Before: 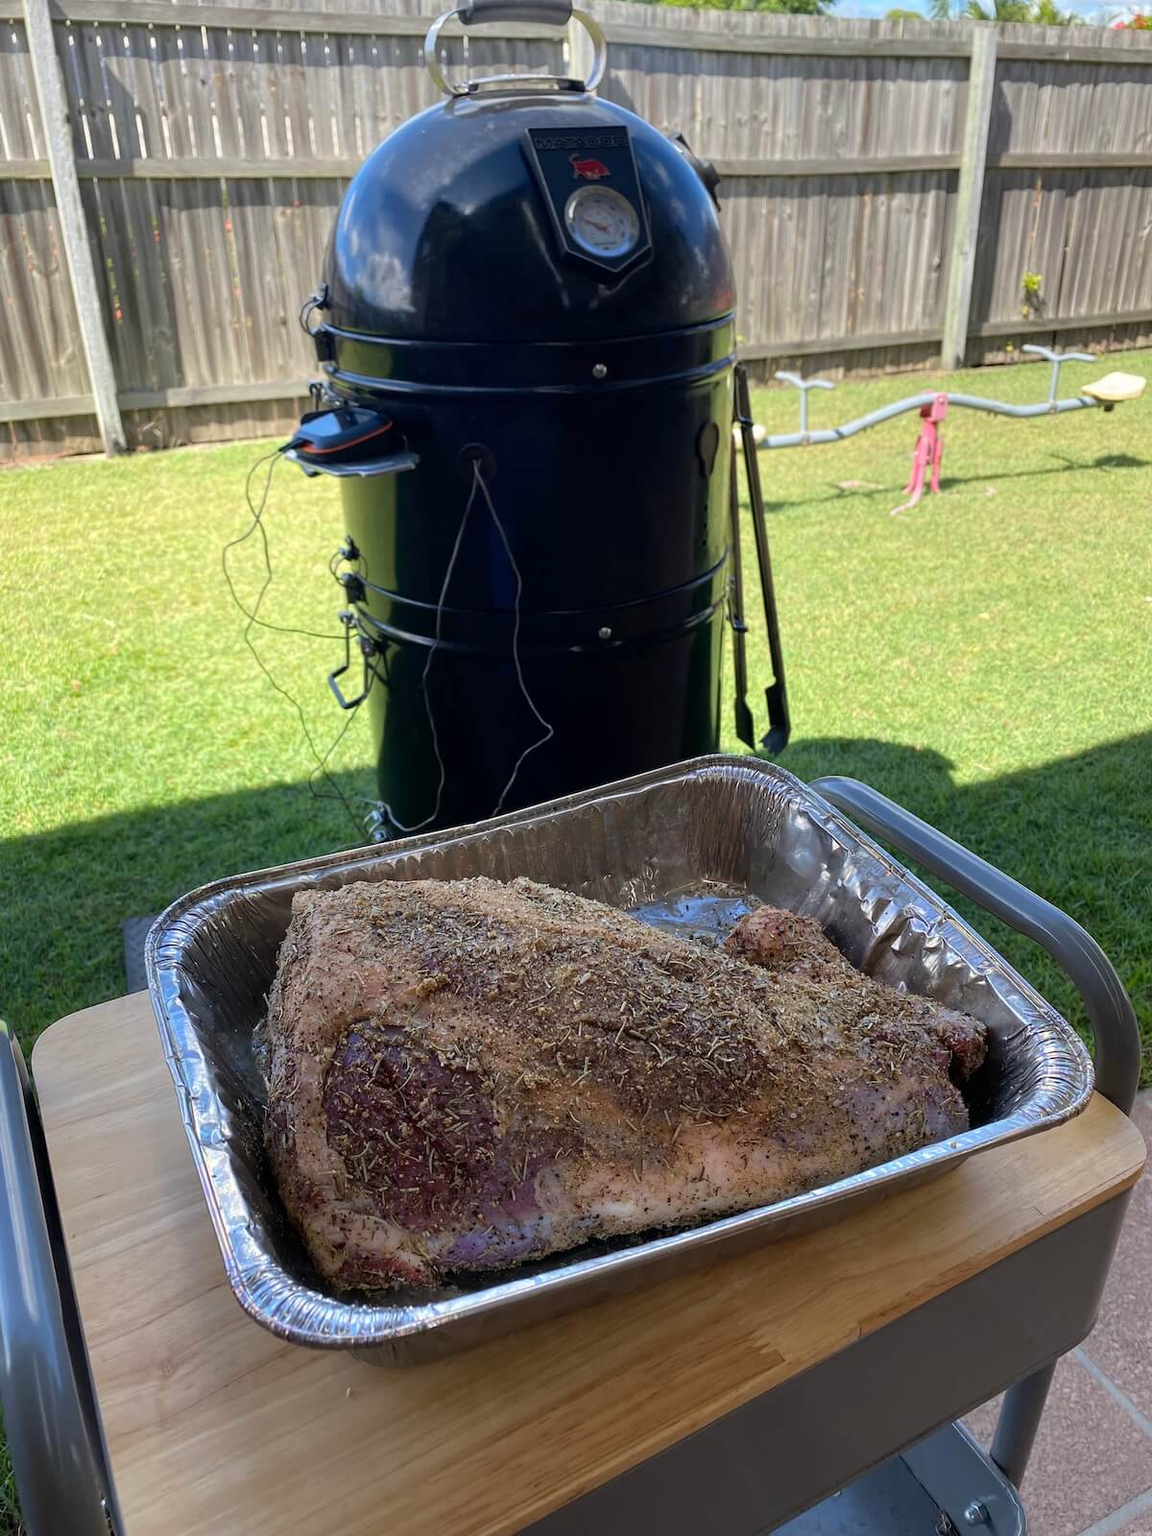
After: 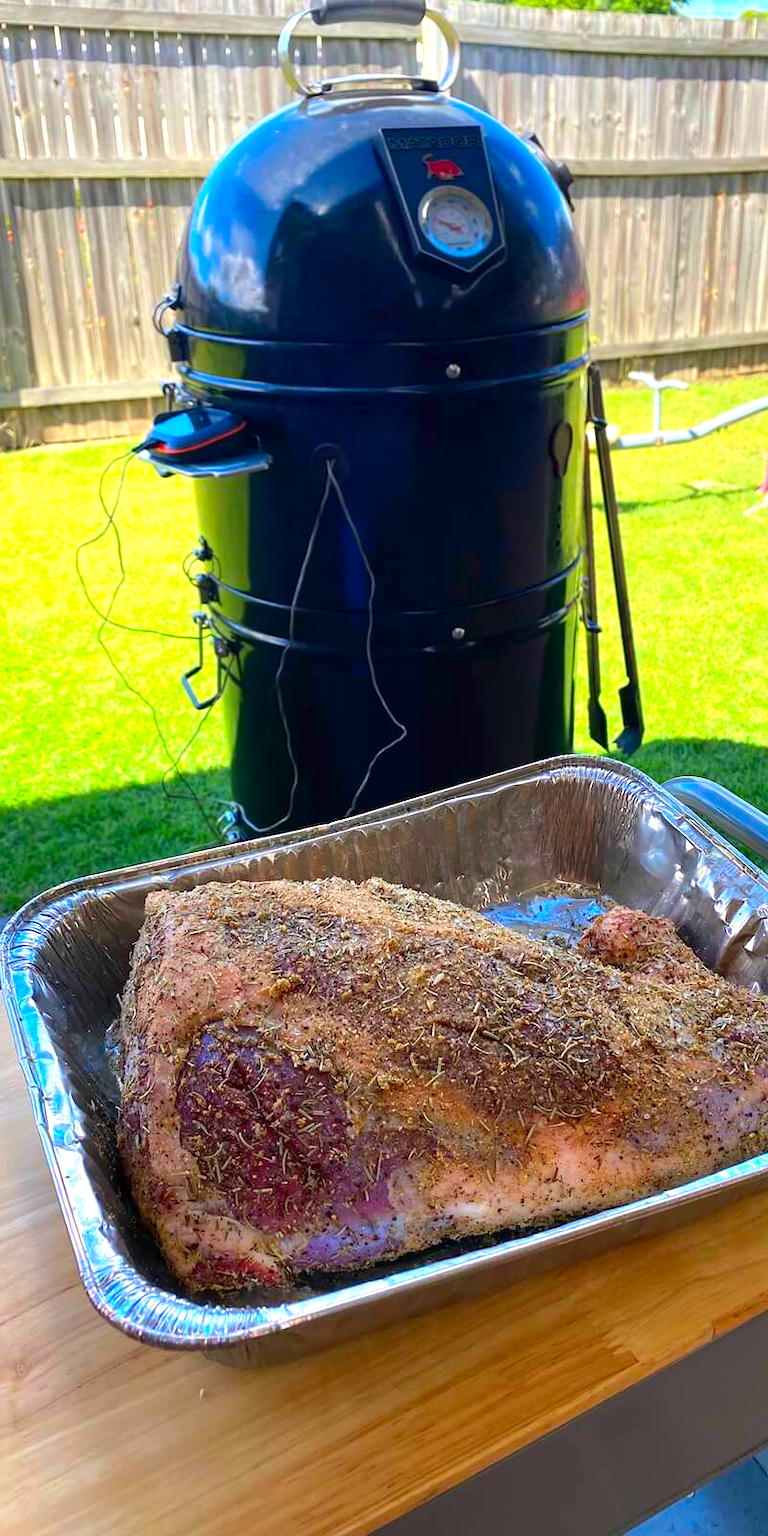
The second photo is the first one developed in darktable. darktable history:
crop and rotate: left 12.801%, right 20.488%
exposure: black level correction 0, exposure 0.703 EV, compensate highlight preservation false
color correction: highlights b* -0.02, saturation 1.77
